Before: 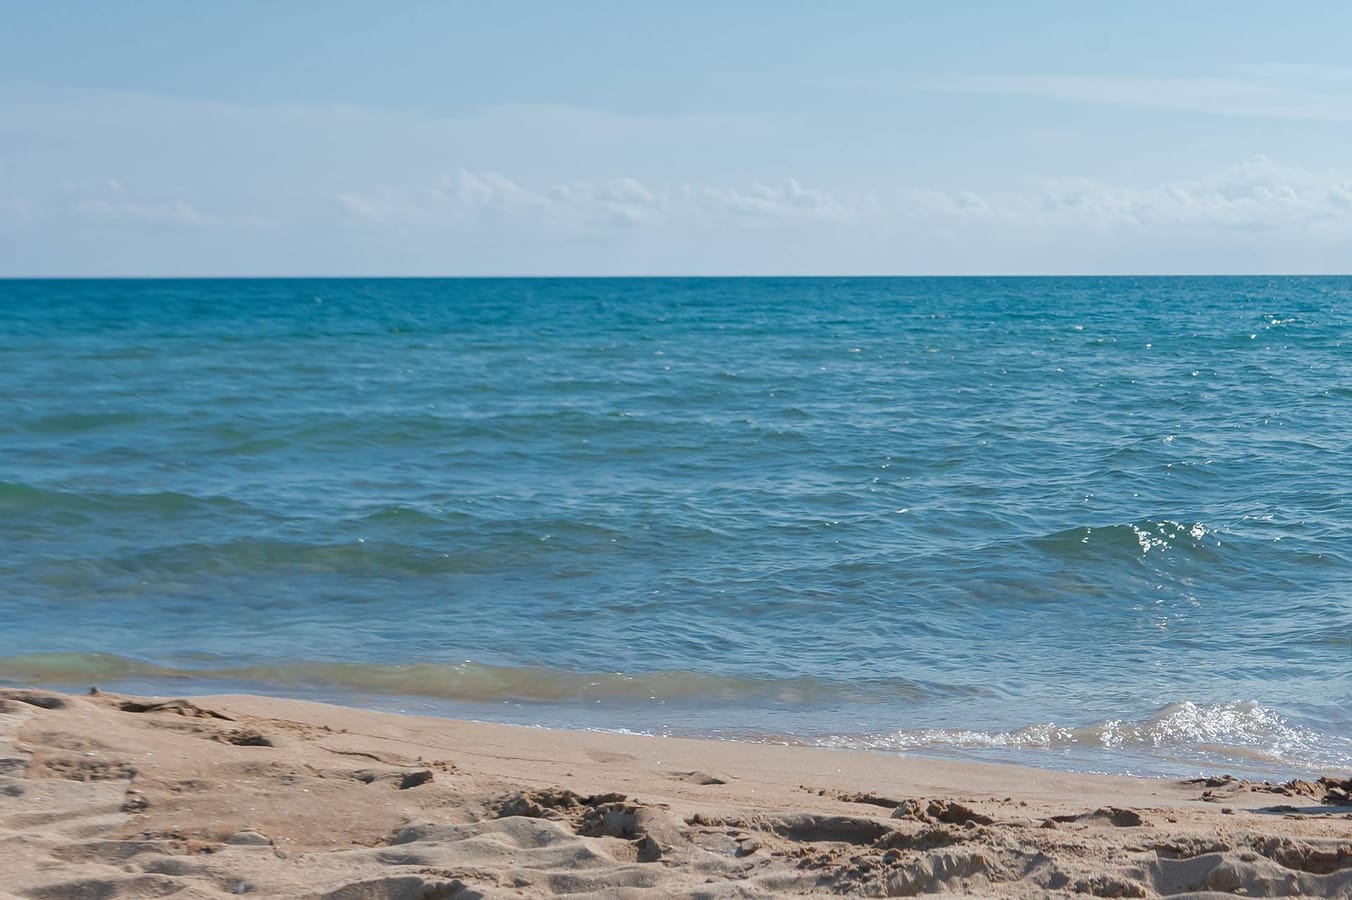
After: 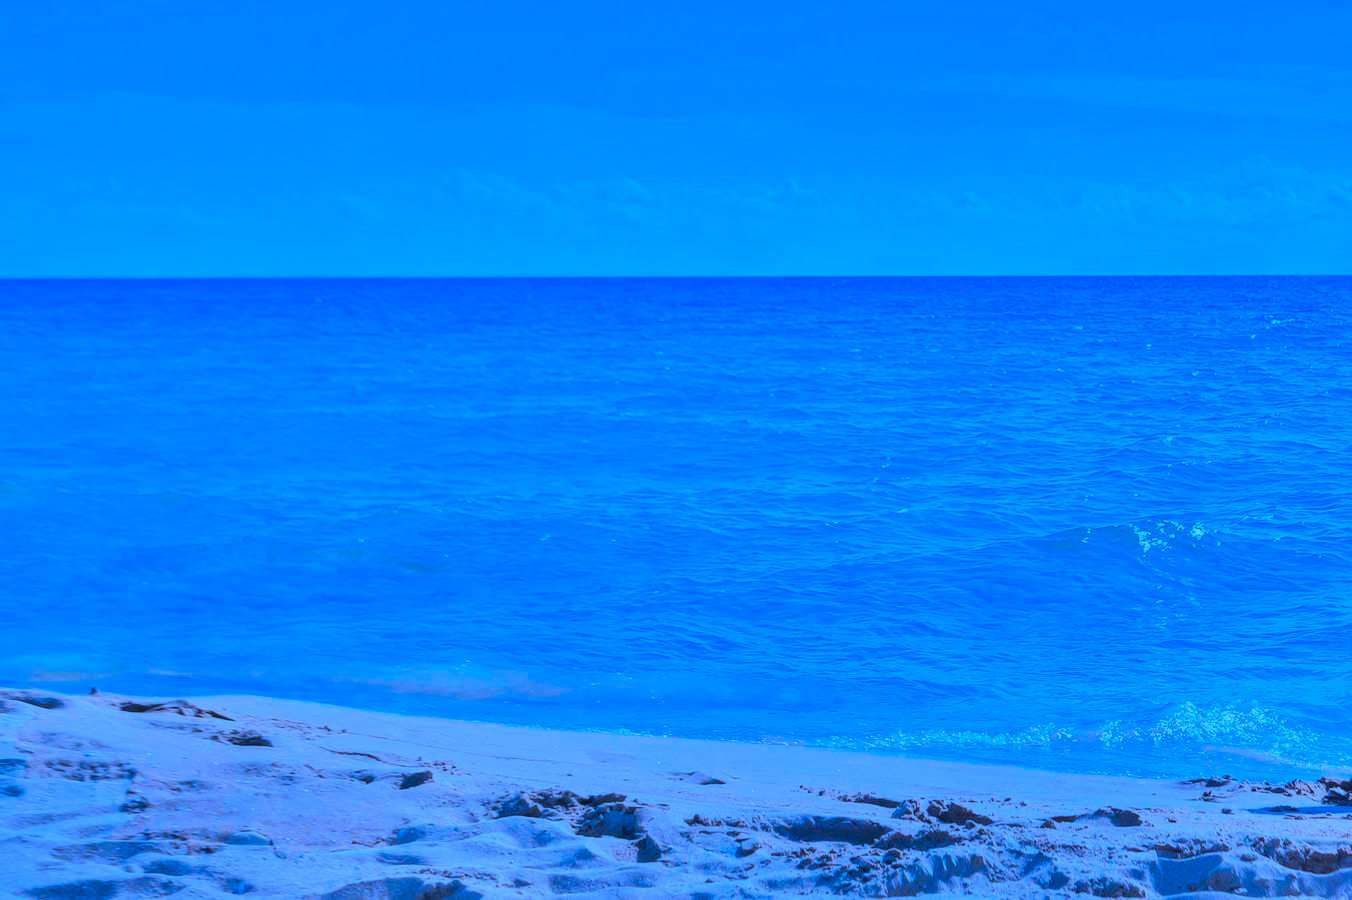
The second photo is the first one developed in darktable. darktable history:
local contrast: detail 110%
exposure: compensate highlight preservation false
shadows and highlights: shadows 20.86, highlights -83.06, soften with gaussian
color calibration: illuminant as shot in camera, x 0.483, y 0.431, temperature 2432.31 K
tone curve: curves: ch0 [(0, 0.026) (0.146, 0.158) (0.272, 0.34) (0.453, 0.627) (0.687, 0.829) (1, 1)]
